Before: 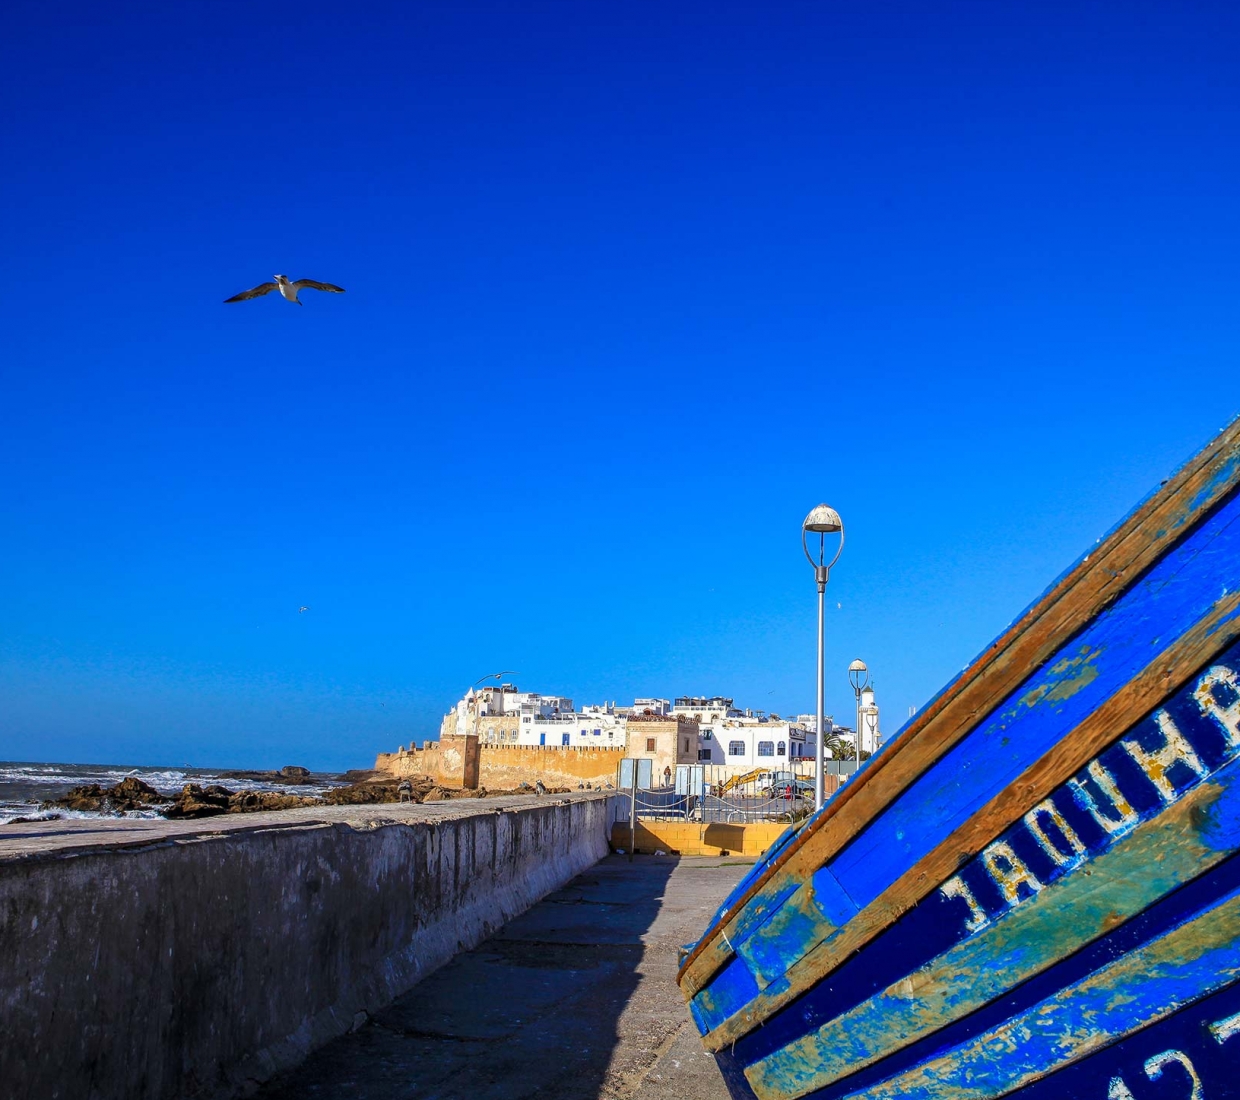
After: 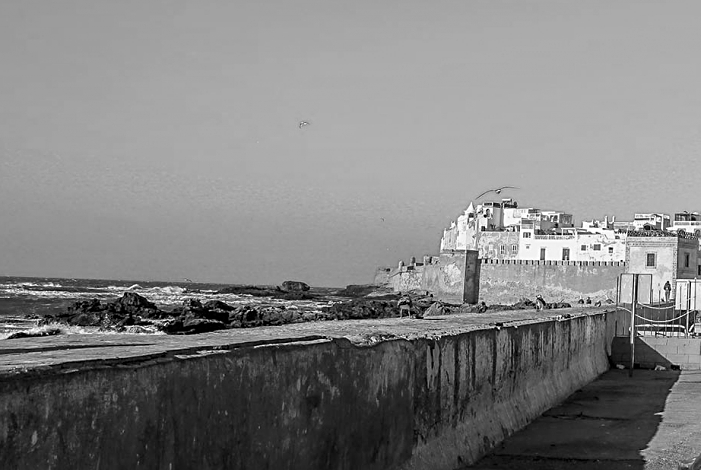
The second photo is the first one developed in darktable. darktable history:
sharpen: on, module defaults
crop: top 44.171%, right 43.449%, bottom 13.068%
color calibration: output gray [0.22, 0.42, 0.37, 0], illuminant same as pipeline (D50), adaptation XYZ, x 0.346, y 0.358, temperature 5011.27 K, saturation algorithm version 1 (2020)
